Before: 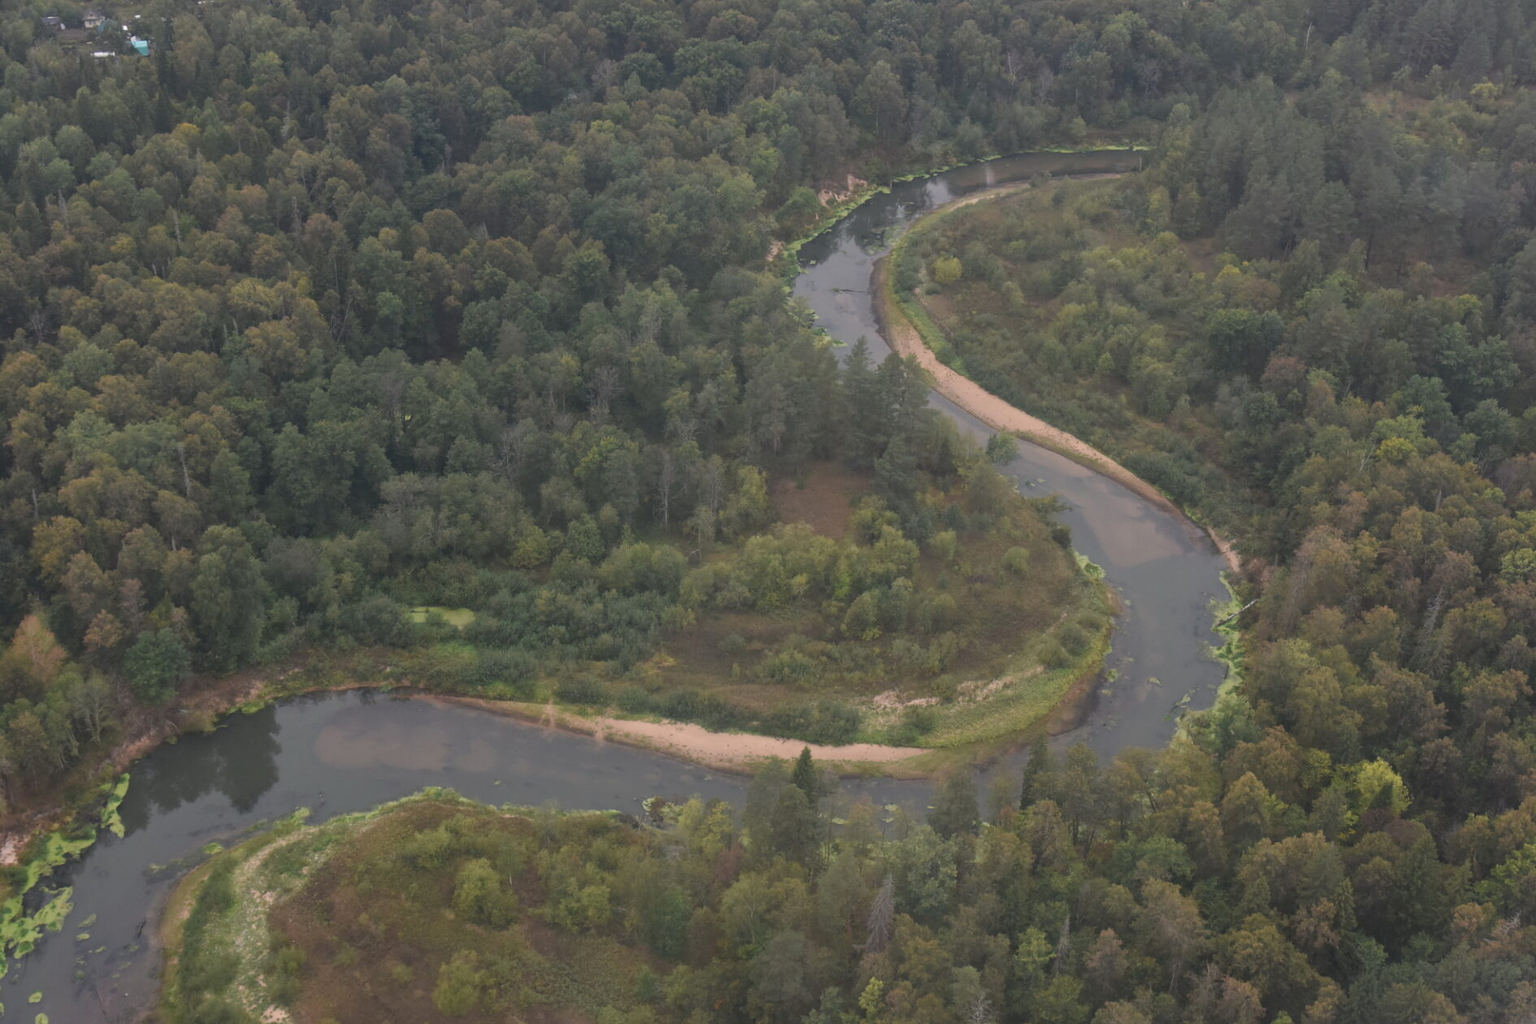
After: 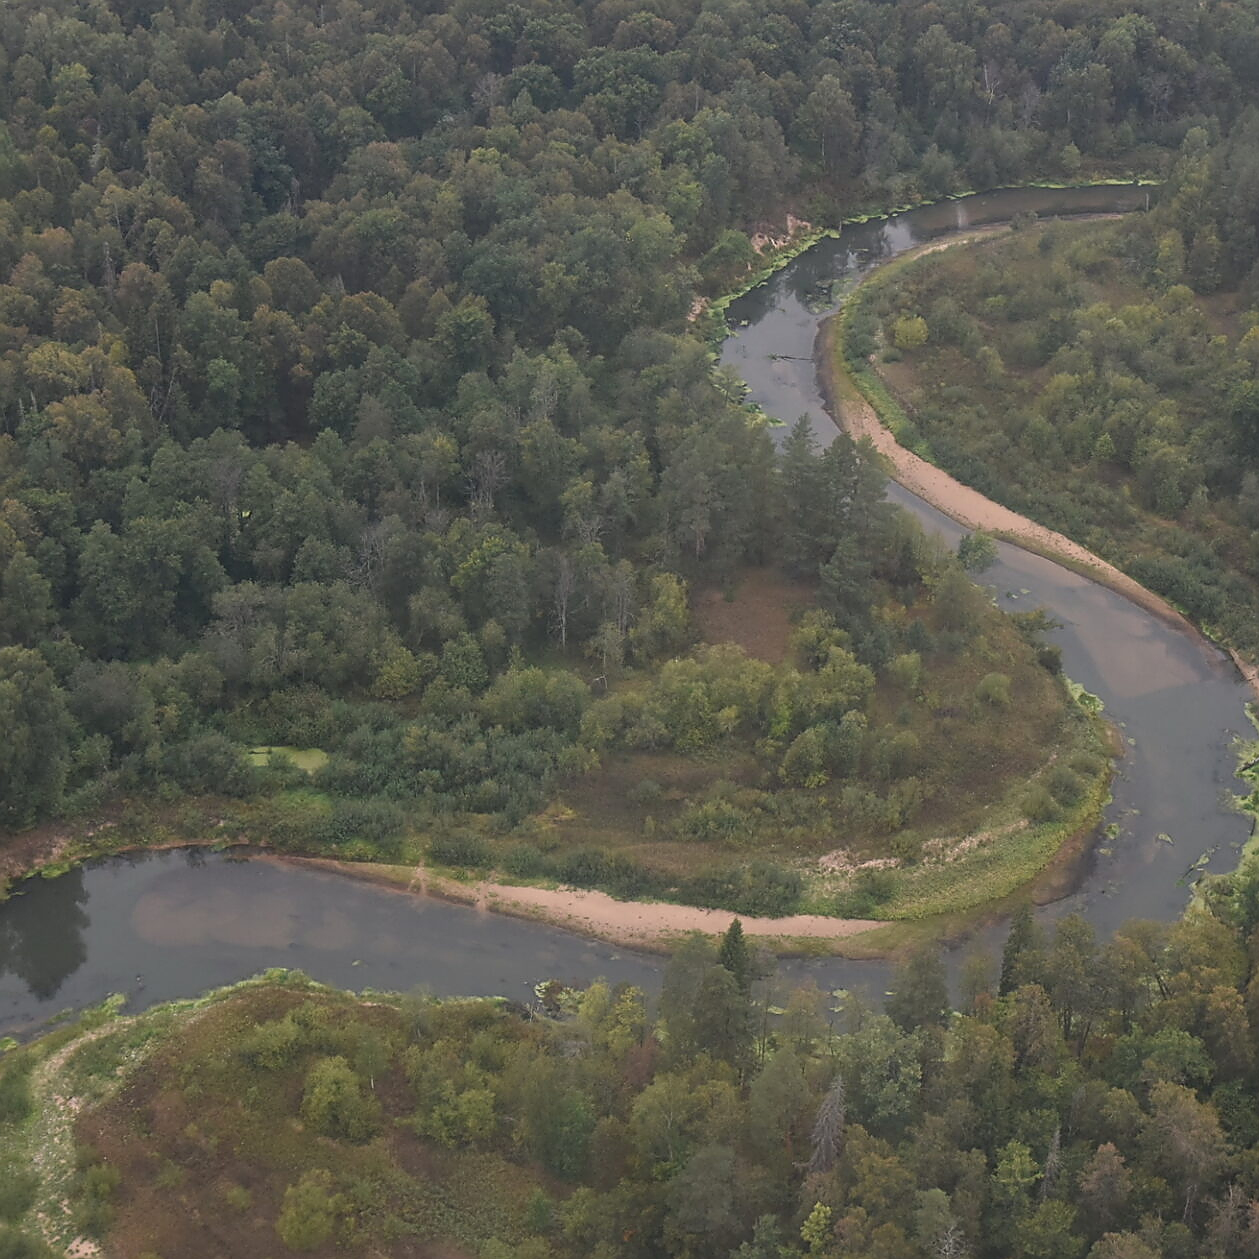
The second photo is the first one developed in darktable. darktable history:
crop and rotate: left 13.551%, right 19.783%
sharpen: radius 1.415, amount 1.259, threshold 0.761
